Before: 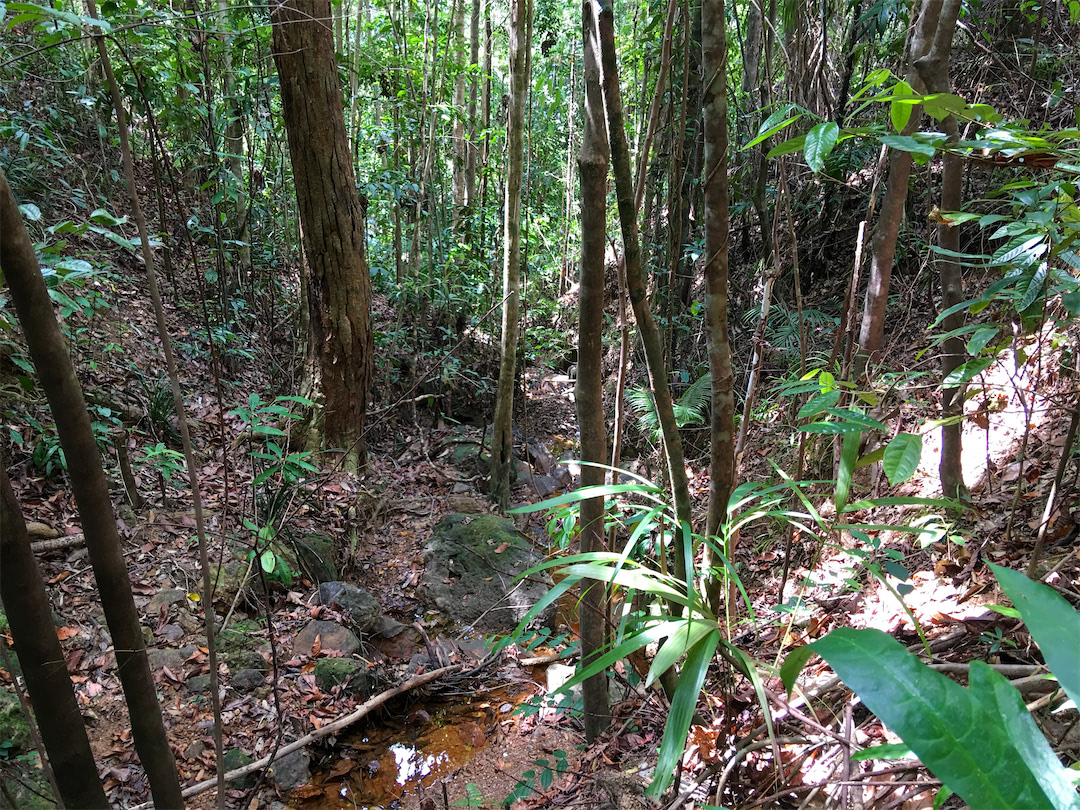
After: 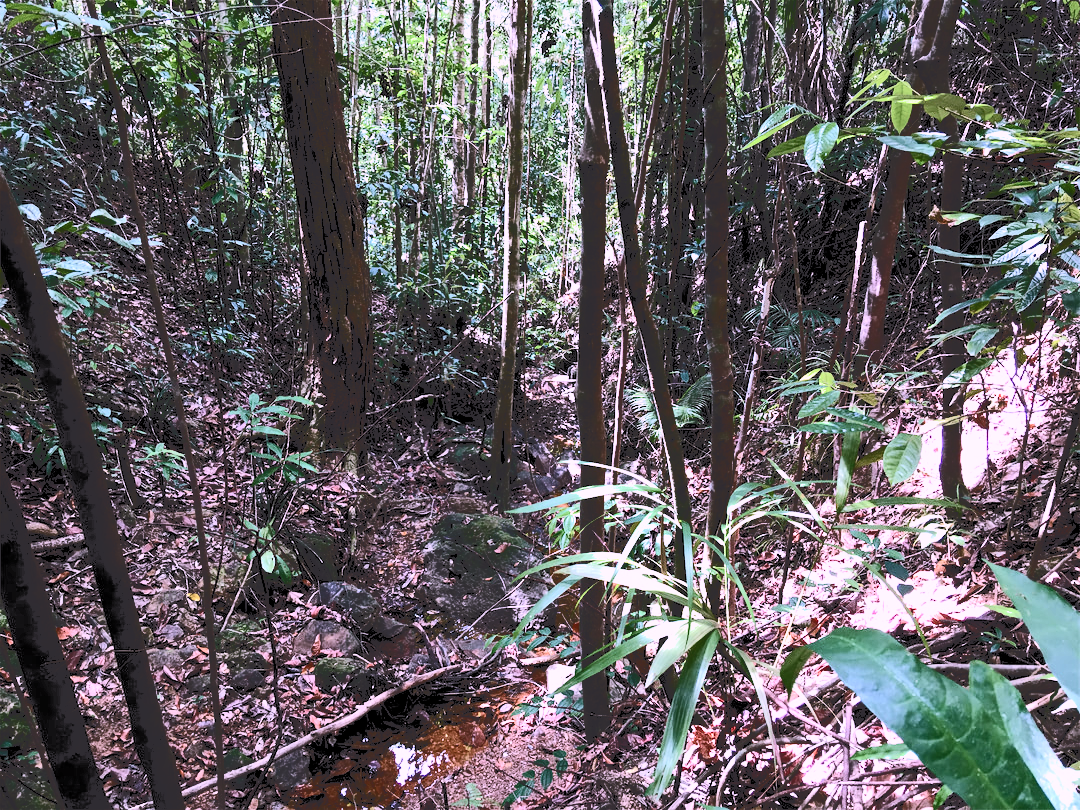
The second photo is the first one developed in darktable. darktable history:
tone curve: curves: ch0 [(0, 0) (0.003, 0.184) (0.011, 0.184) (0.025, 0.189) (0.044, 0.192) (0.069, 0.194) (0.1, 0.2) (0.136, 0.202) (0.177, 0.206) (0.224, 0.214) (0.277, 0.243) (0.335, 0.297) (0.399, 0.39) (0.468, 0.508) (0.543, 0.653) (0.623, 0.754) (0.709, 0.834) (0.801, 0.887) (0.898, 0.925) (1, 1)], color space Lab, independent channels, preserve colors none
color correction: highlights a* 15.46, highlights b* -20.33
filmic rgb: black relative exposure -8.68 EV, white relative exposure 2.72 EV, target black luminance 0%, hardness 6.27, latitude 77.25%, contrast 1.327, shadows ↔ highlights balance -0.311%, color science v6 (2022)
